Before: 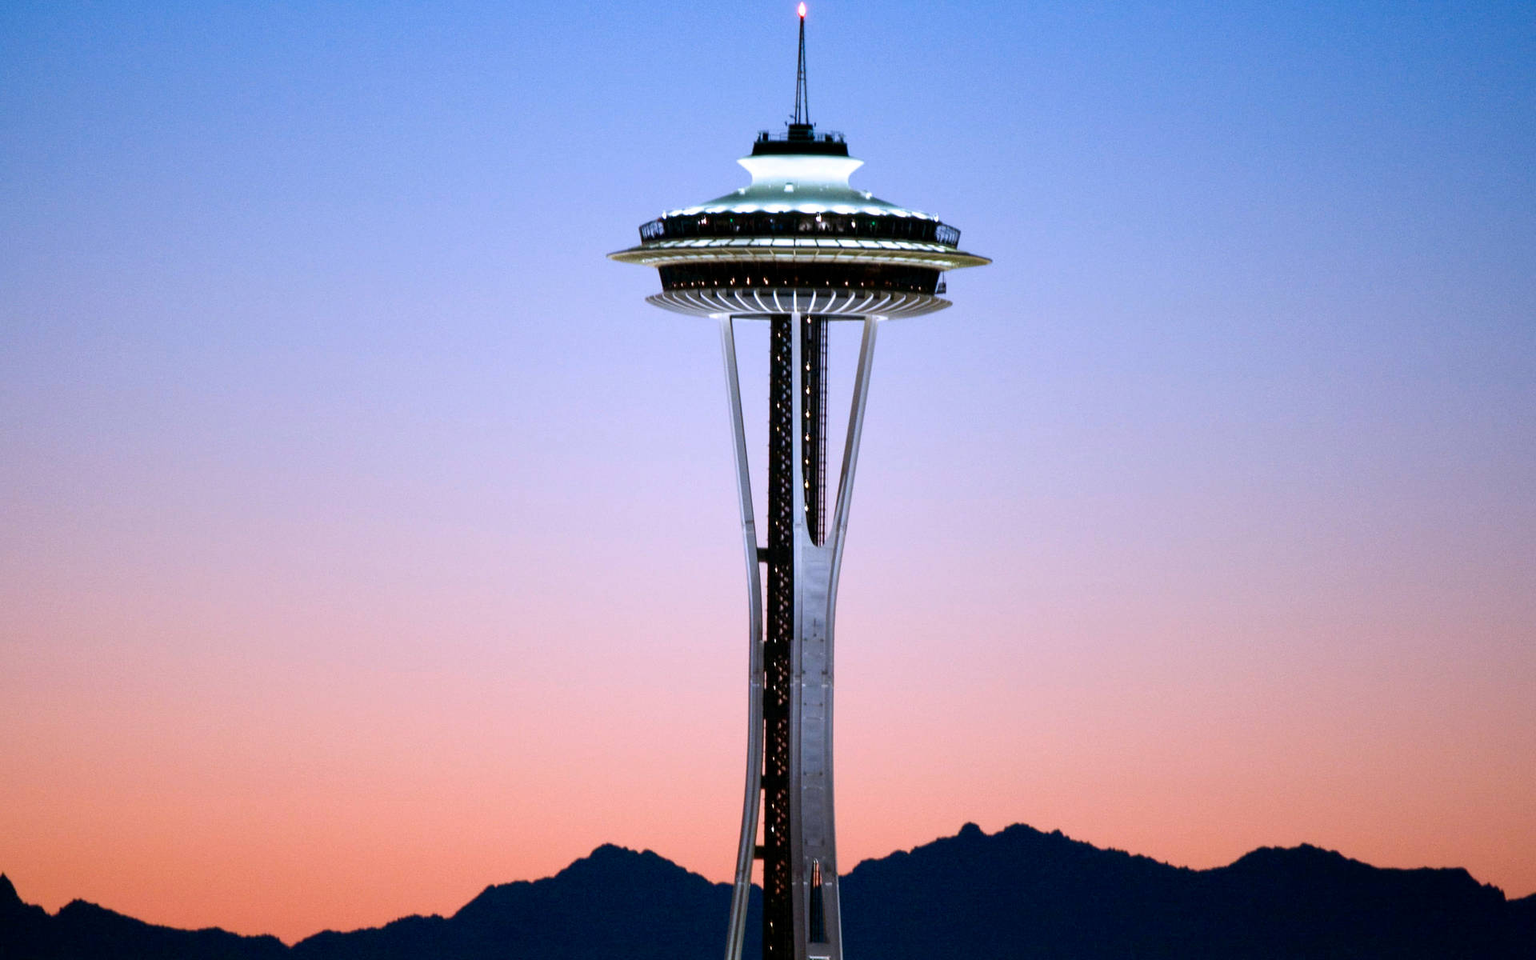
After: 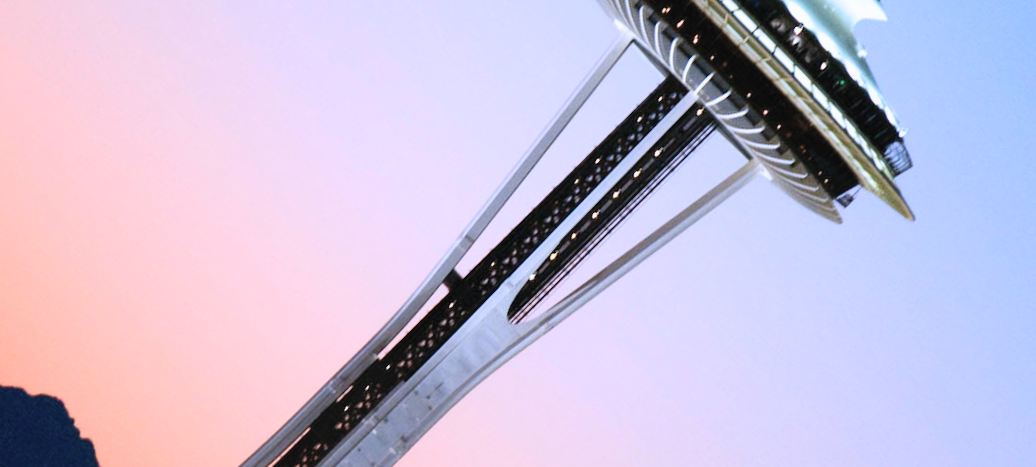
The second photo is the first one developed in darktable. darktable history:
crop and rotate: angle -44.66°, top 16.722%, right 0.895%, bottom 11.714%
contrast brightness saturation: contrast 0.14, brightness 0.211
contrast equalizer: octaves 7, y [[0.524 ×6], [0.512 ×6], [0.379 ×6], [0 ×6], [0 ×6]], mix -0.999
